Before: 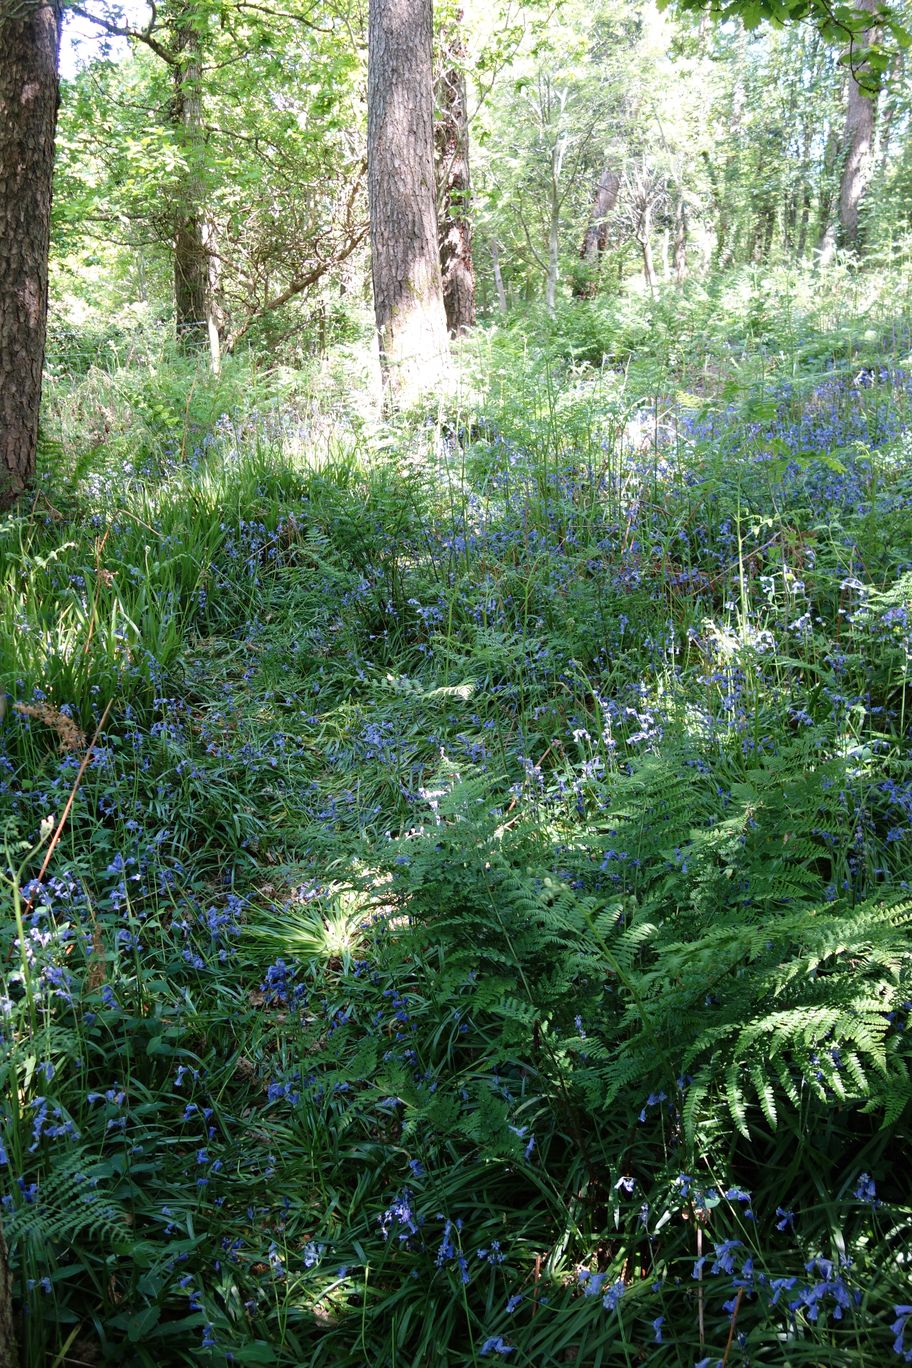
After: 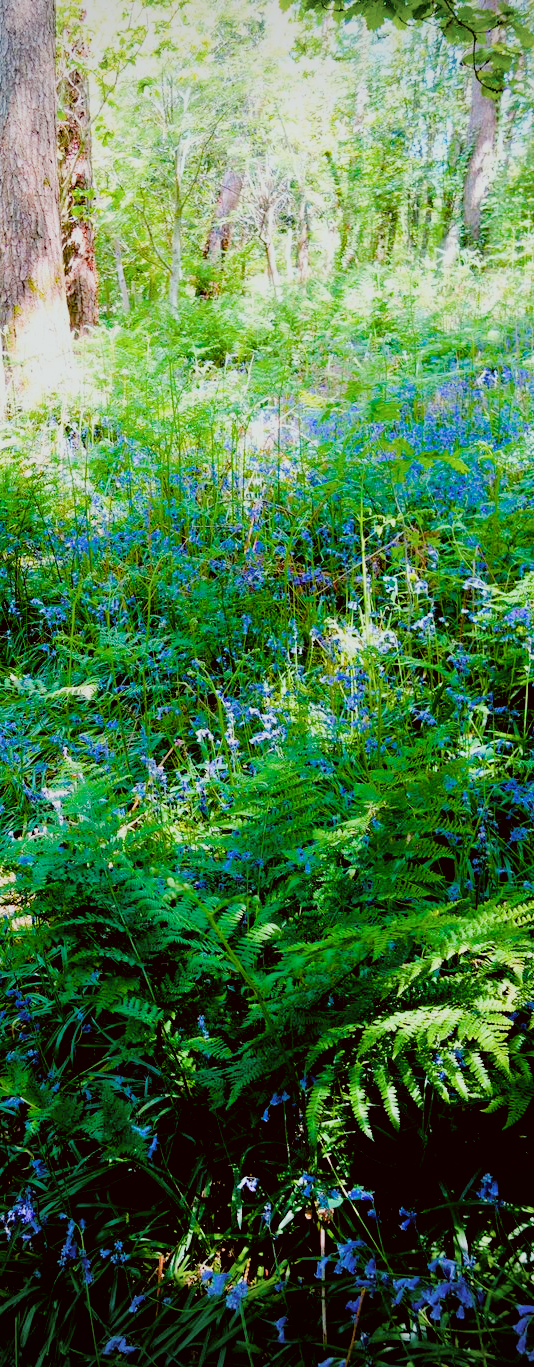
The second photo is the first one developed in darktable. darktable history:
crop: left 41.439%
vignetting: fall-off radius 60.5%
filmic rgb: black relative exposure -6.16 EV, white relative exposure 6.94 EV, hardness 2.26
exposure: black level correction 0.018, exposure -0.009 EV, compensate exposure bias true, compensate highlight preservation false
color correction: highlights a* -3.51, highlights b* -6.52, shadows a* 3.14, shadows b* 5.43
color balance rgb: highlights gain › chroma 3.056%, highlights gain › hue 76.17°, global offset › luminance 0.763%, linear chroma grading › global chroma 41.935%, perceptual saturation grading › global saturation 20%, perceptual saturation grading › highlights -14.357%, perceptual saturation grading › shadows 49.398%, perceptual brilliance grading › global brilliance 24.32%, global vibrance 32.224%
